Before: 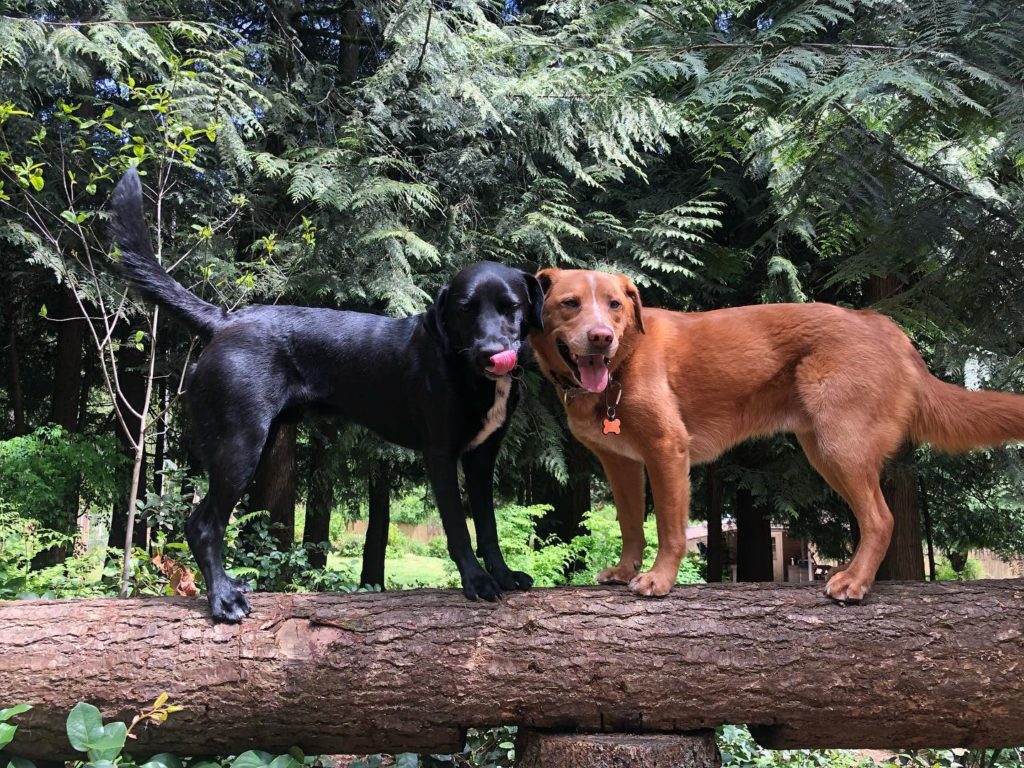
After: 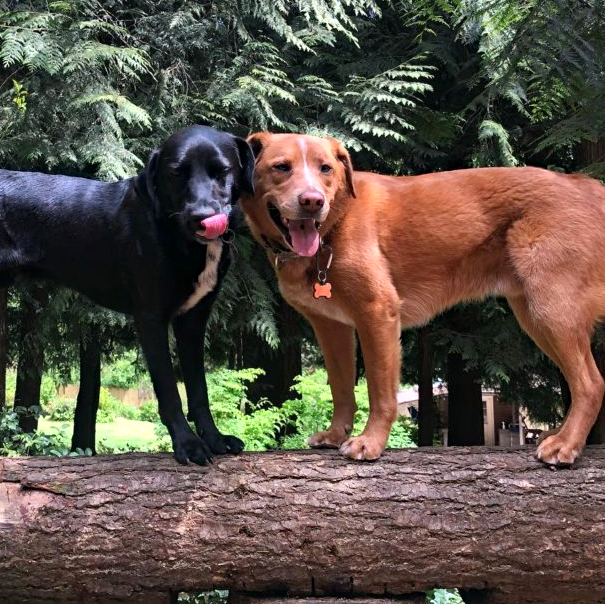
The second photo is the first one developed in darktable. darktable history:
exposure: exposure 0.2 EV, compensate highlight preservation false
haze removal: compatibility mode true, adaptive false
crop and rotate: left 28.256%, top 17.734%, right 12.656%, bottom 3.573%
white balance: emerald 1
